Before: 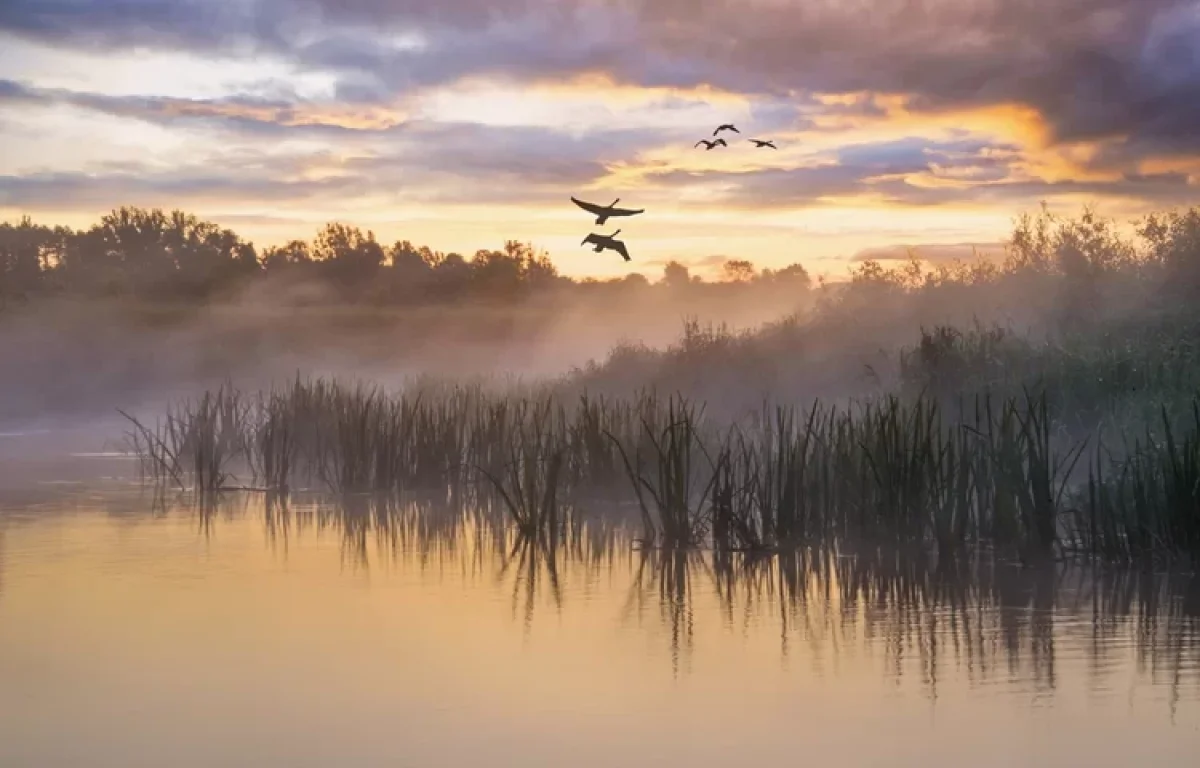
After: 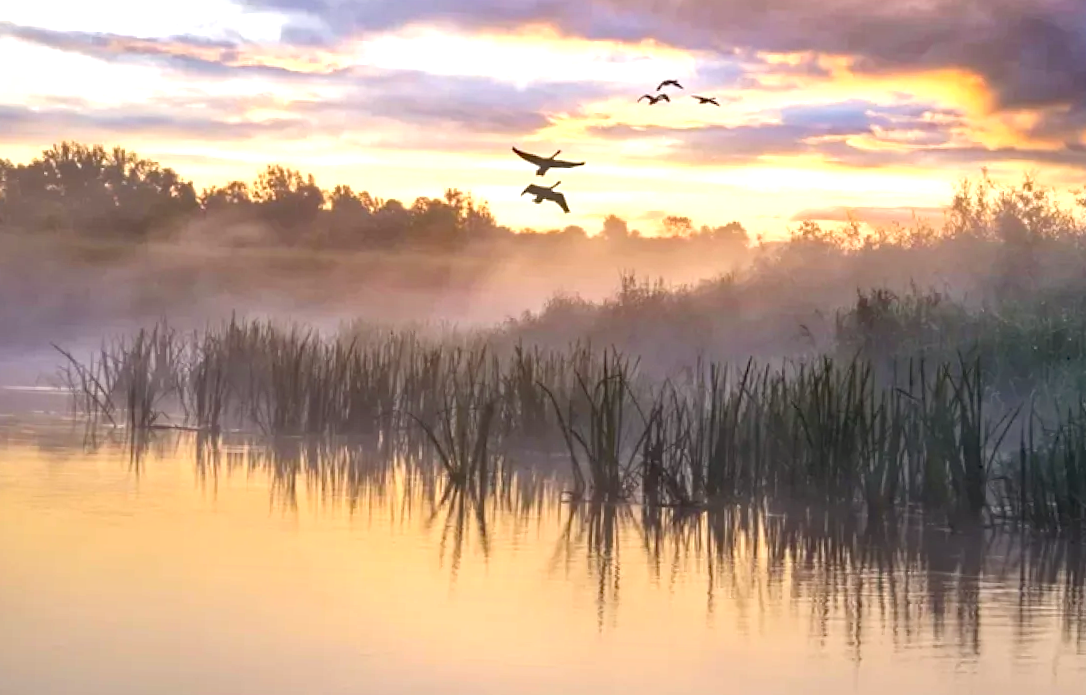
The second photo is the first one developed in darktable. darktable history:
haze removal: compatibility mode true, adaptive false
exposure: exposure 0.77 EV, compensate highlight preservation false
crop and rotate: angle -1.96°, left 3.097%, top 4.154%, right 1.586%, bottom 0.529%
